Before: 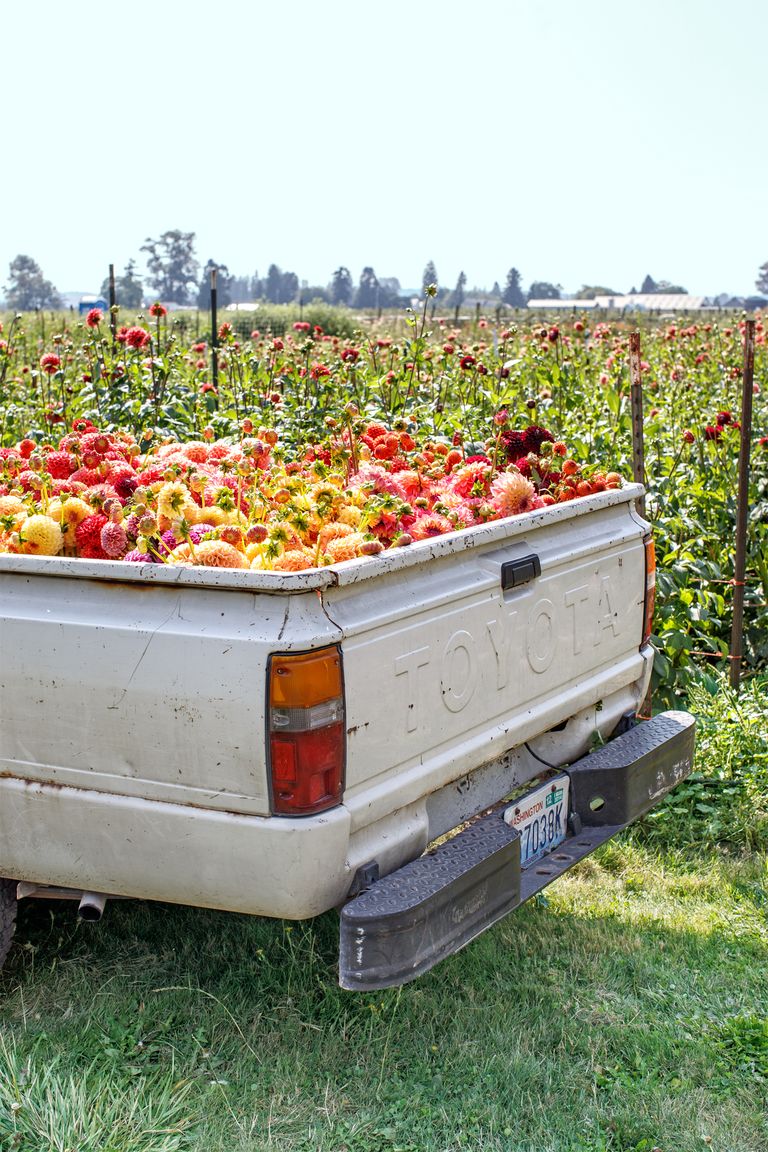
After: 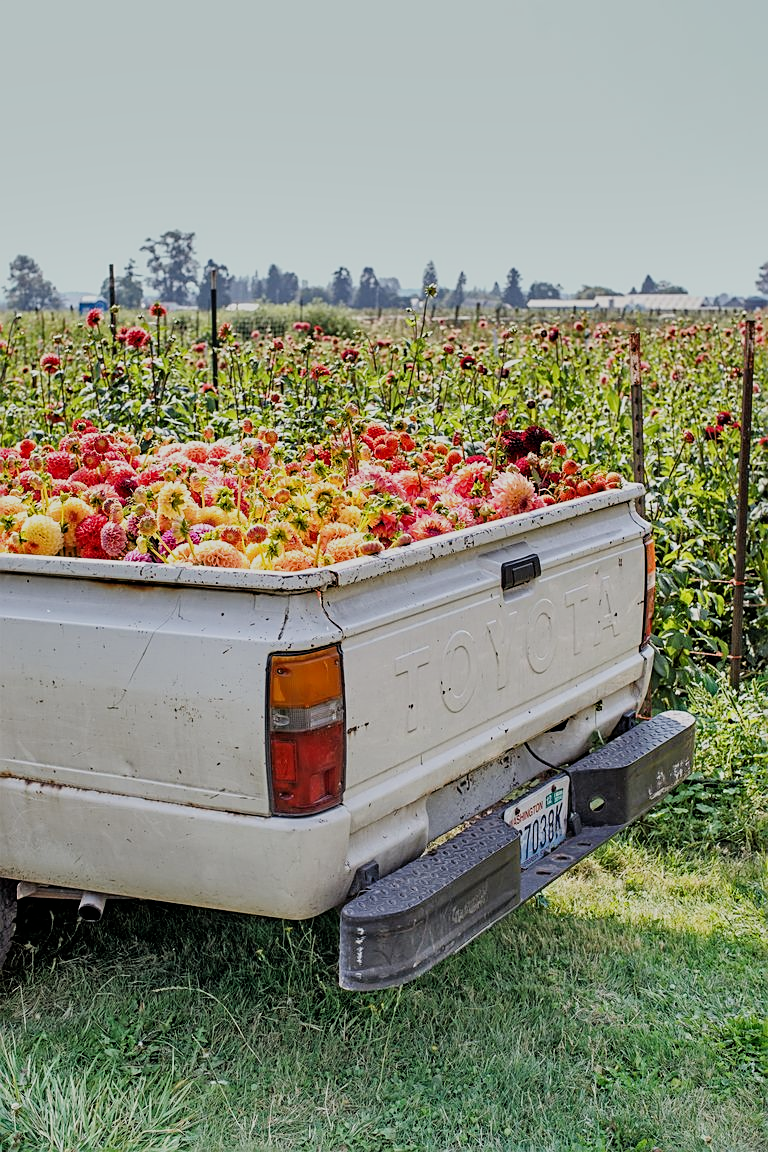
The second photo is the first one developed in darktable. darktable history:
sharpen: on, module defaults
shadows and highlights: low approximation 0.01, soften with gaussian
filmic rgb: black relative exposure -7.65 EV, white relative exposure 4.56 EV, hardness 3.61
